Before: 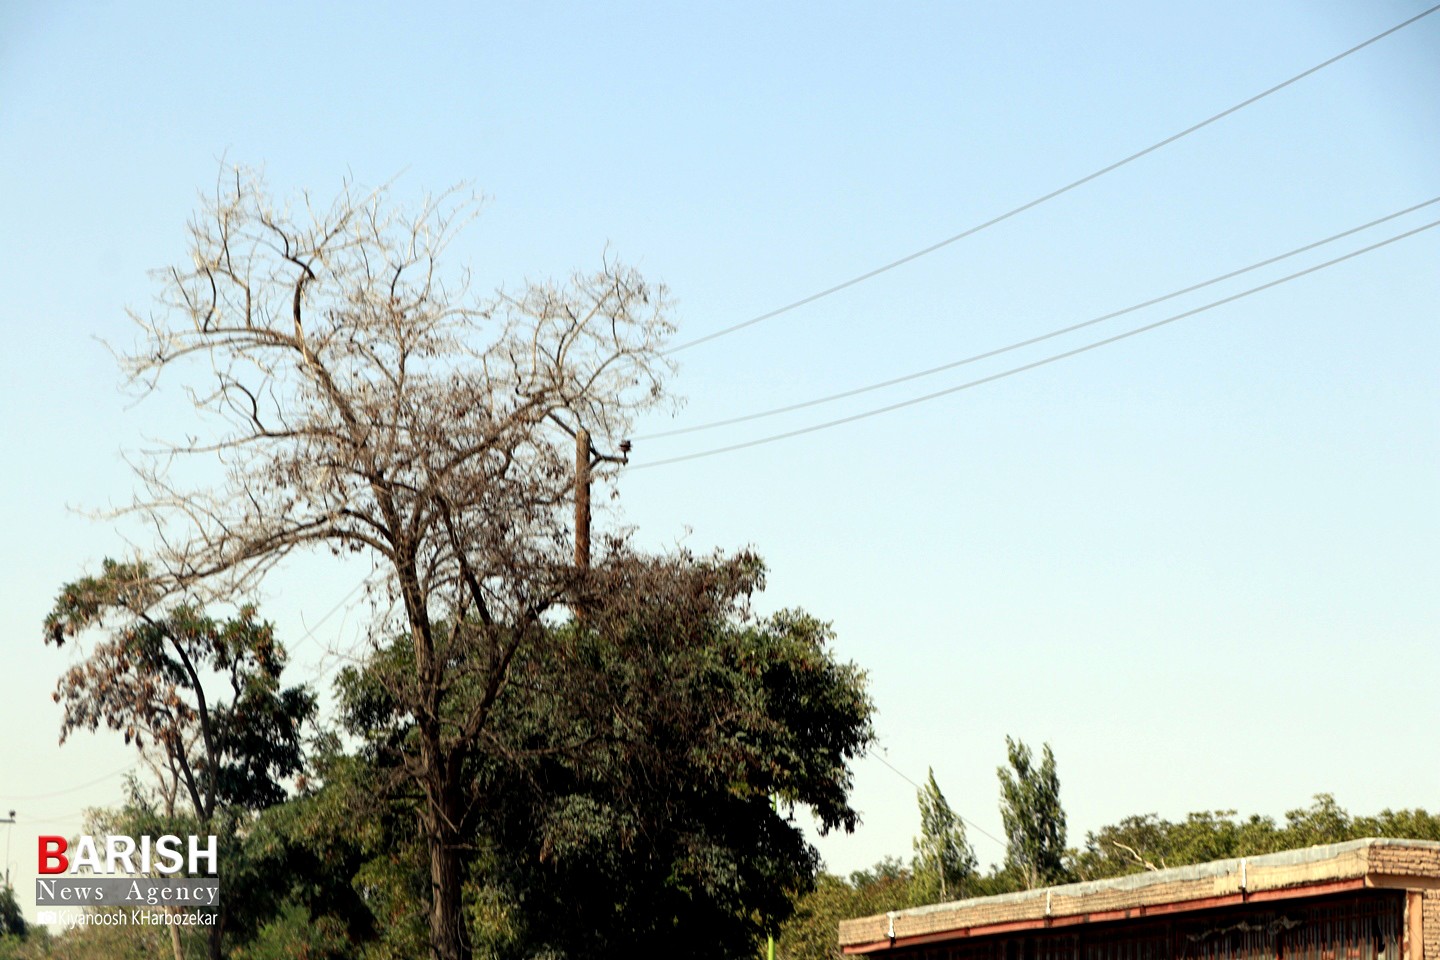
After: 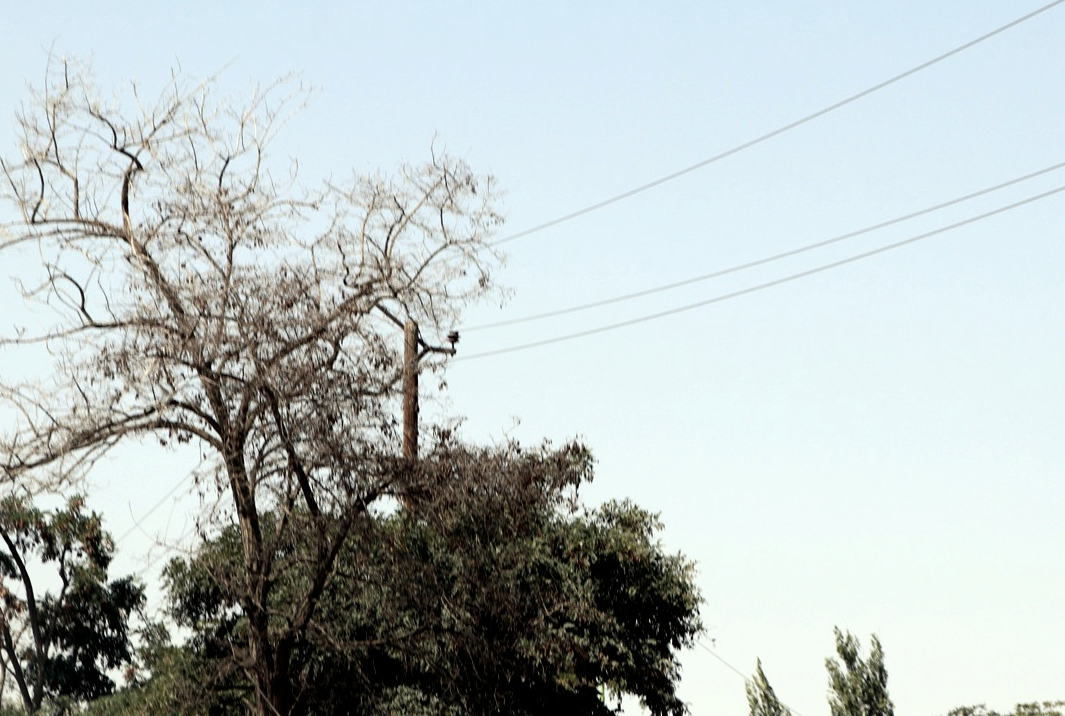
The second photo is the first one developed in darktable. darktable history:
contrast brightness saturation: contrast 0.1, saturation -0.374
crop and rotate: left 11.959%, top 11.436%, right 14.042%, bottom 13.908%
